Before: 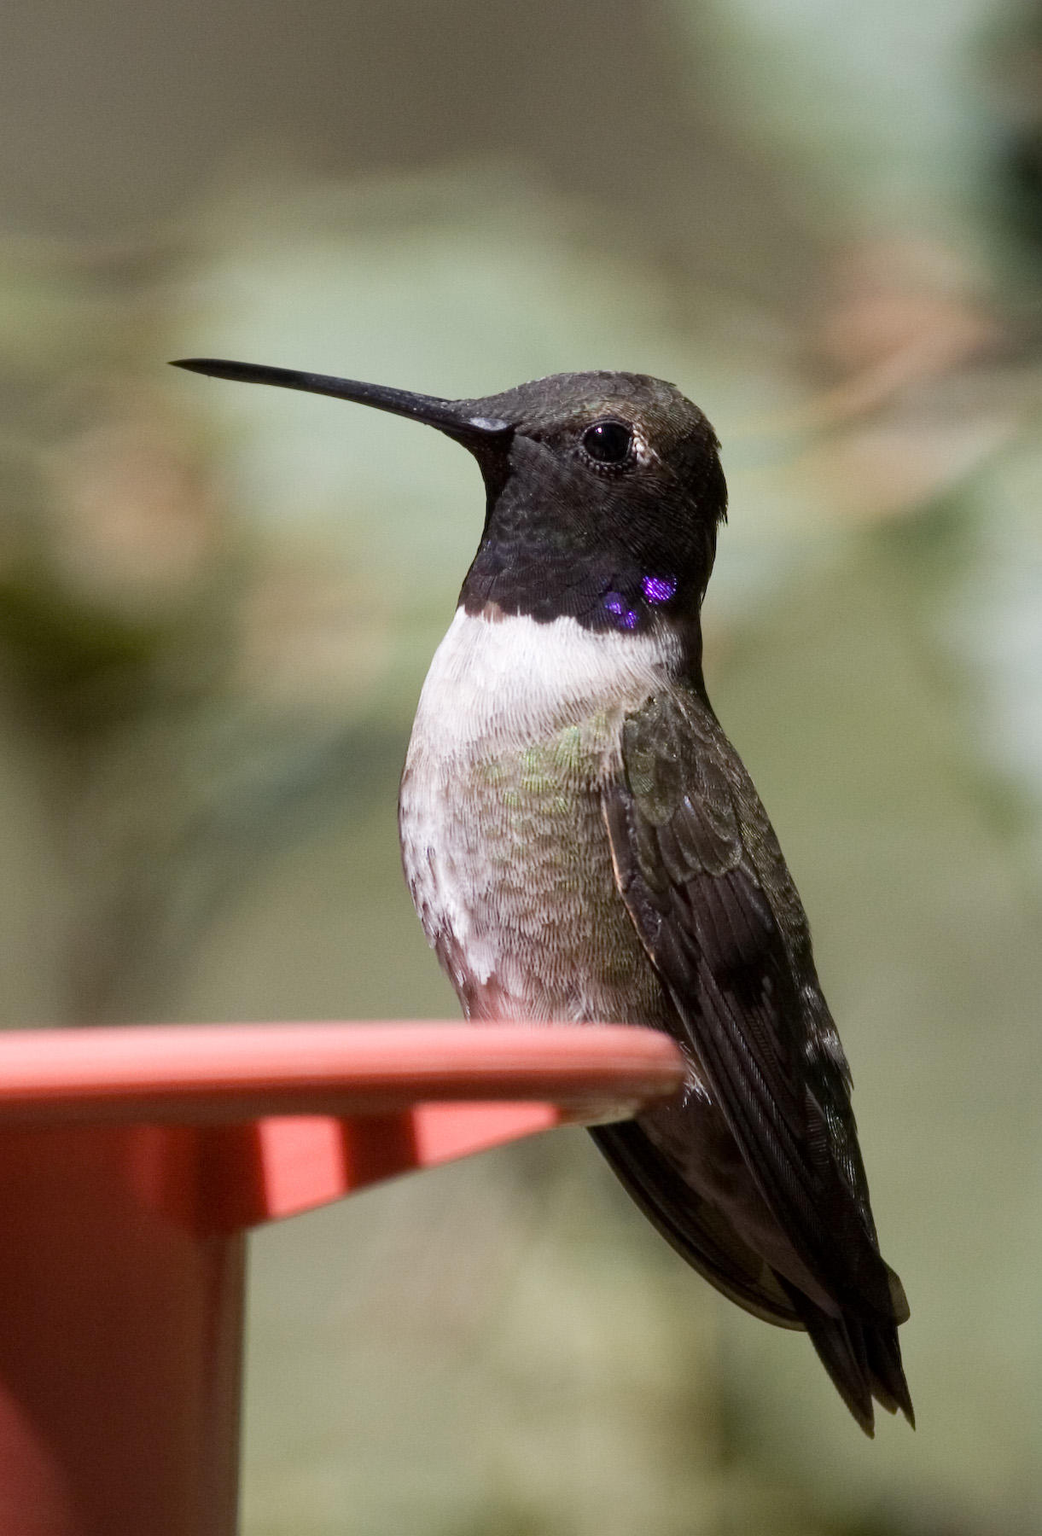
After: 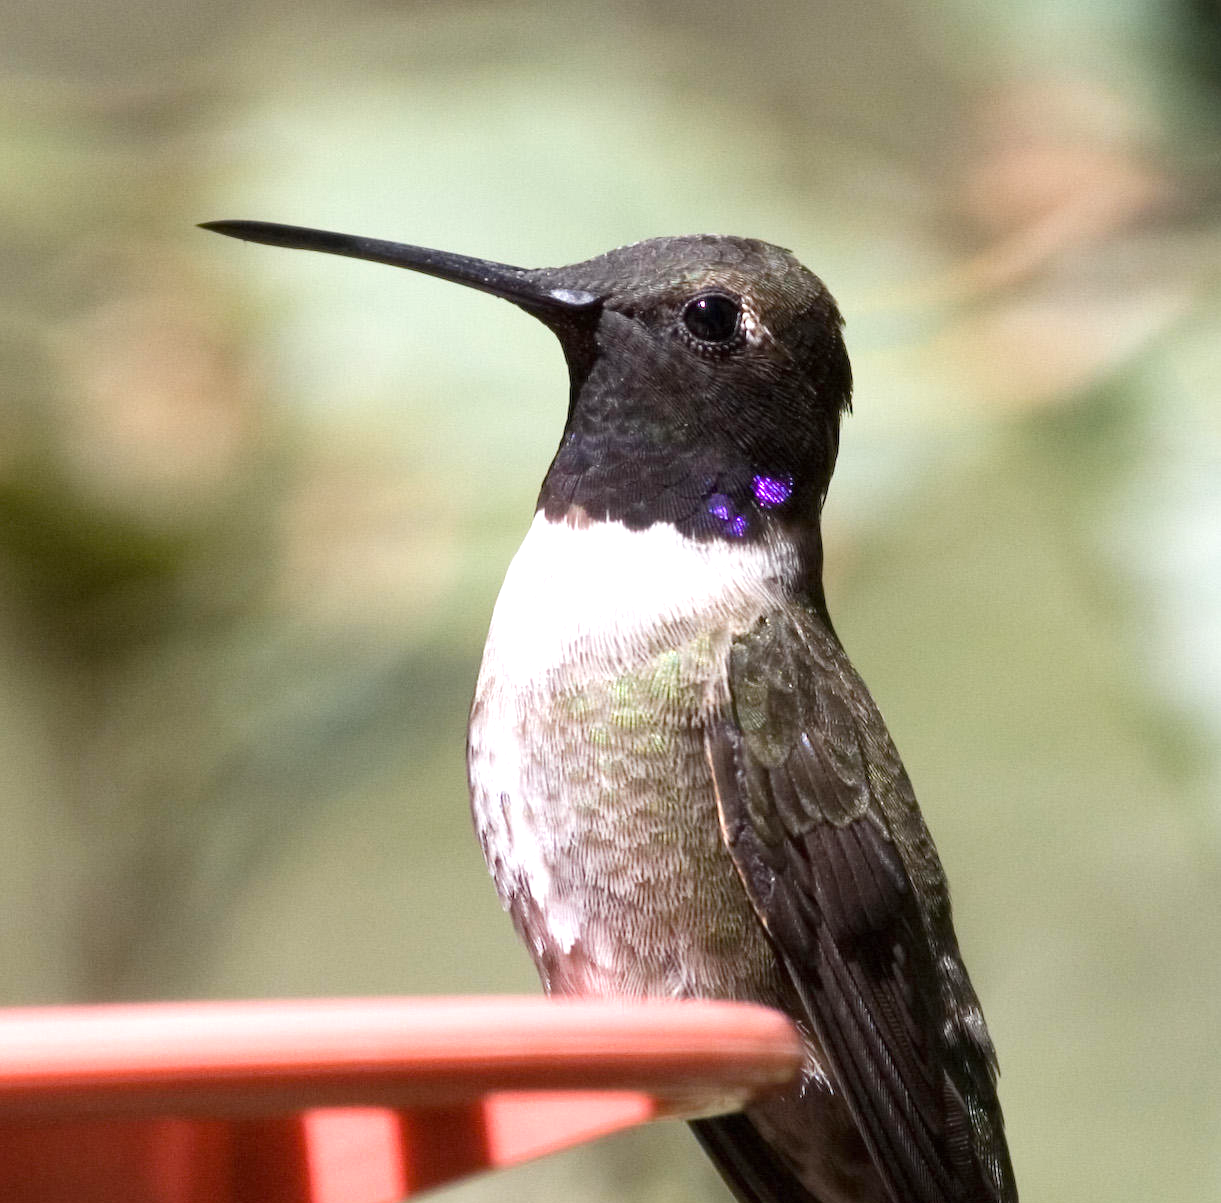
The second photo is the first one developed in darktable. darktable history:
crop: top 11.154%, bottom 21.982%
exposure: black level correction 0, exposure 0.693 EV, compensate exposure bias true, compensate highlight preservation false
